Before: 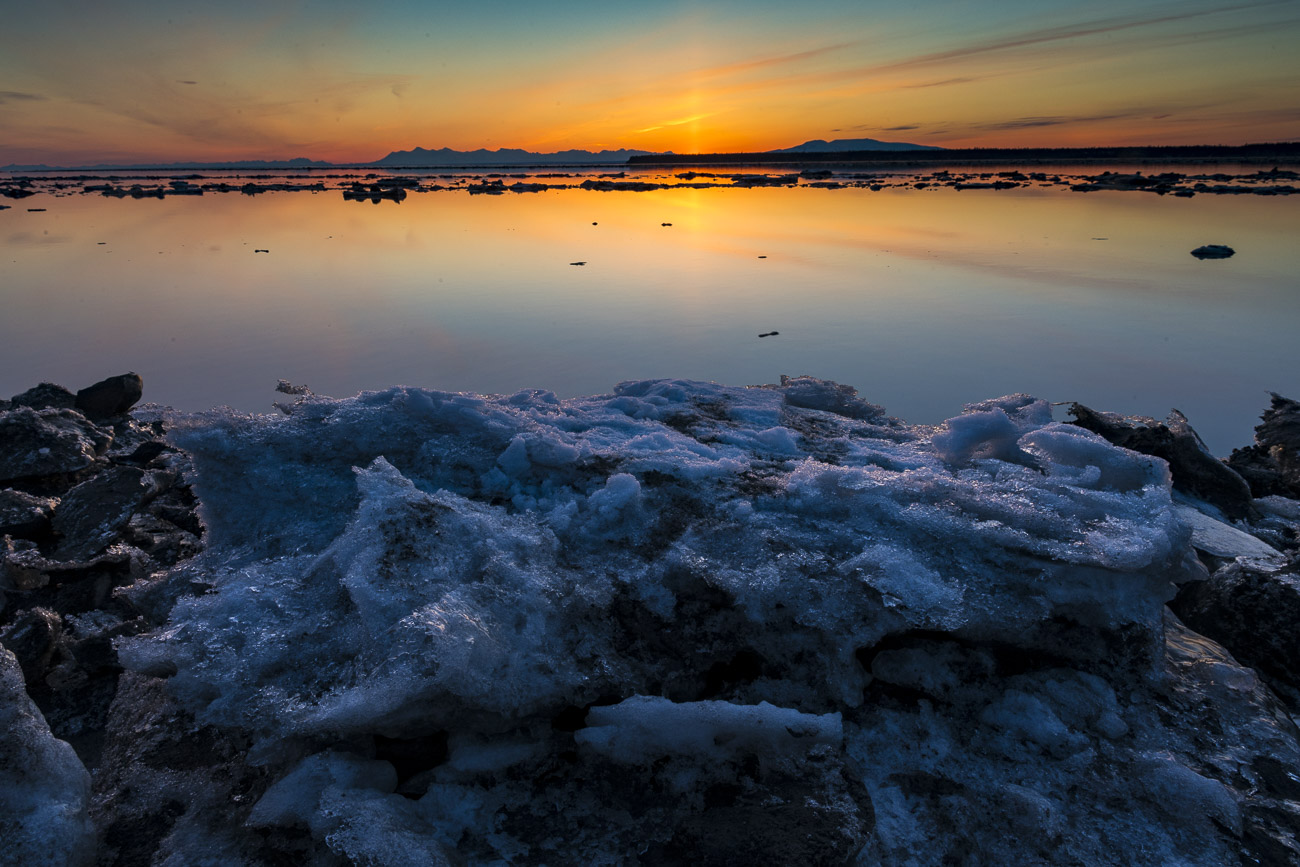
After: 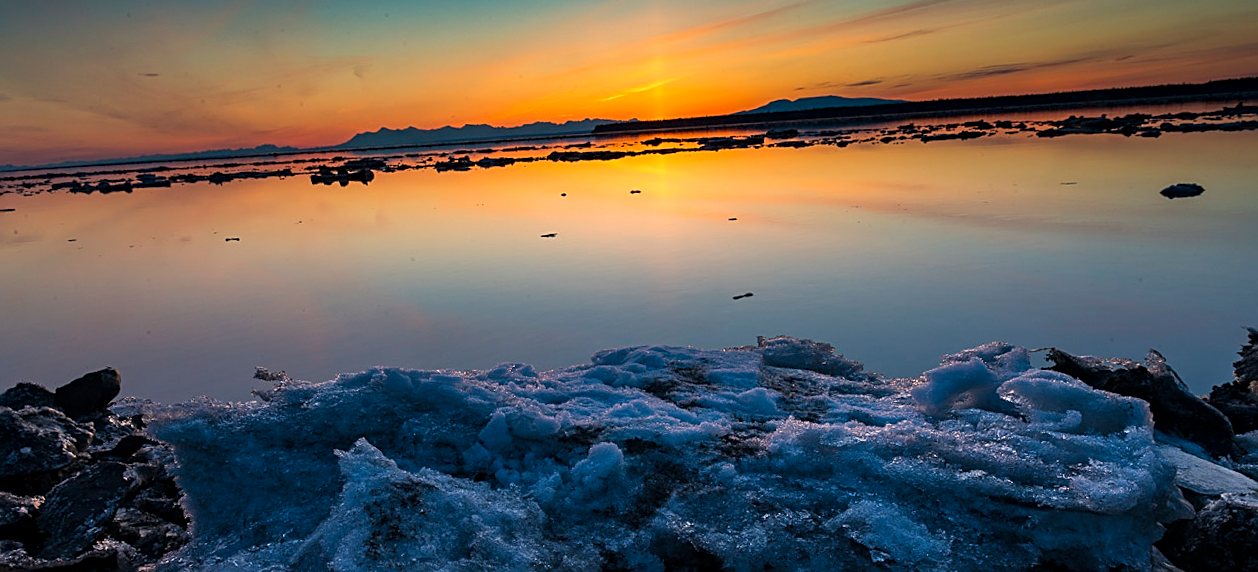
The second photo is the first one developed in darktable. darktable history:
rotate and perspective: rotation -3°, crop left 0.031, crop right 0.968, crop top 0.07, crop bottom 0.93
sharpen: on, module defaults
crop: bottom 28.576%
